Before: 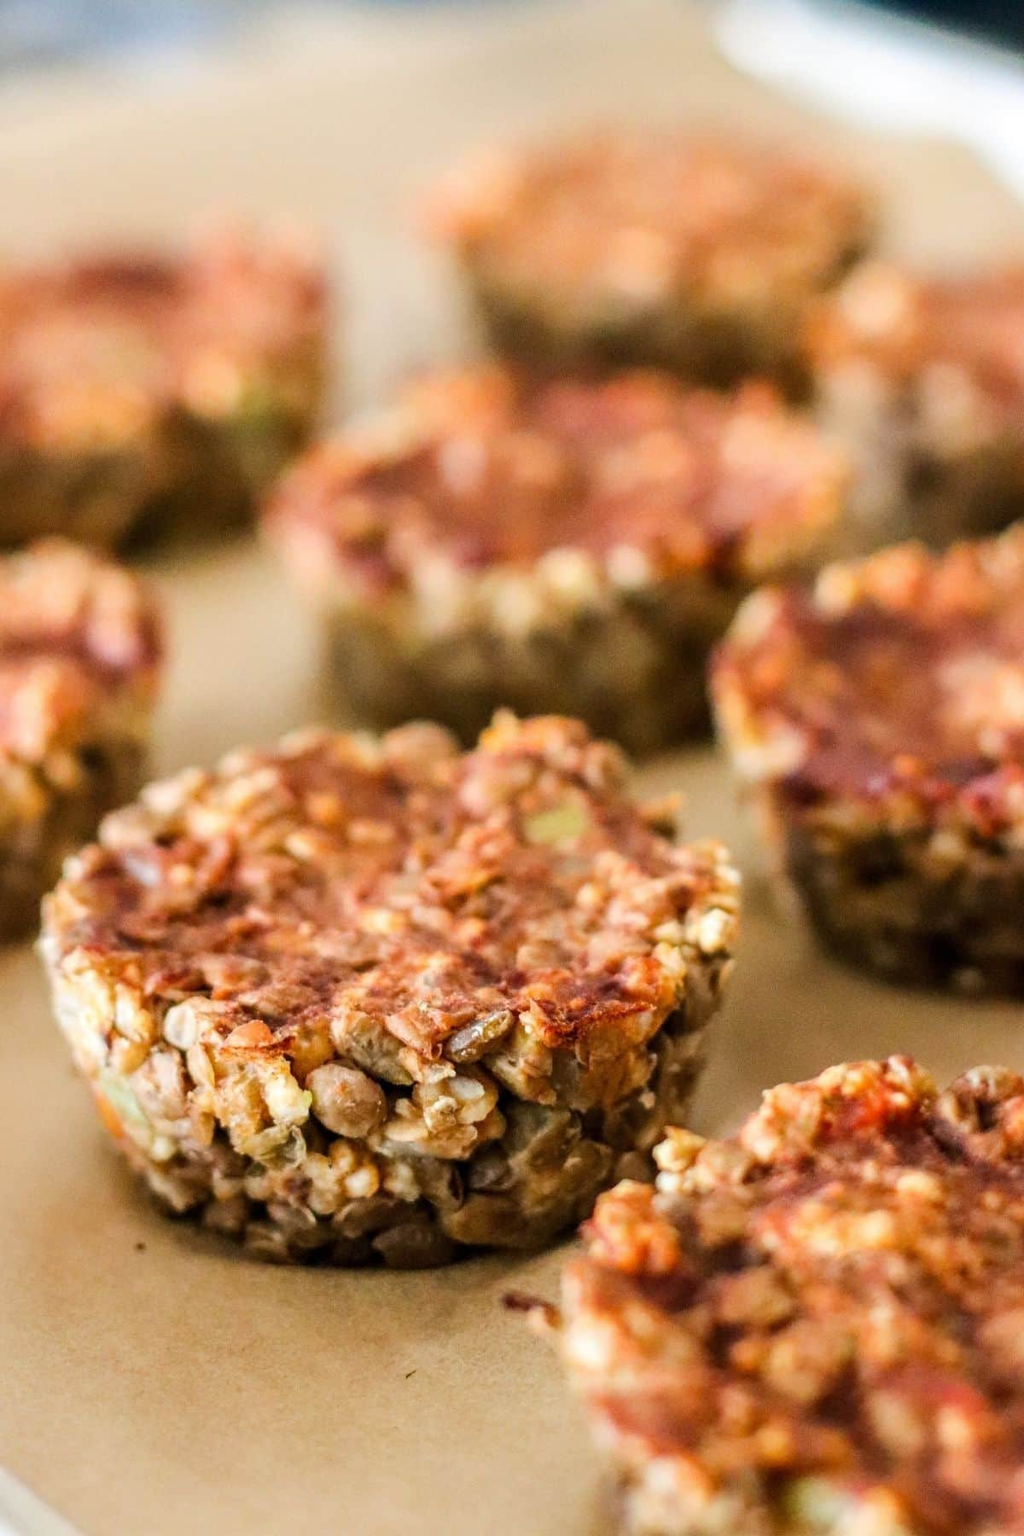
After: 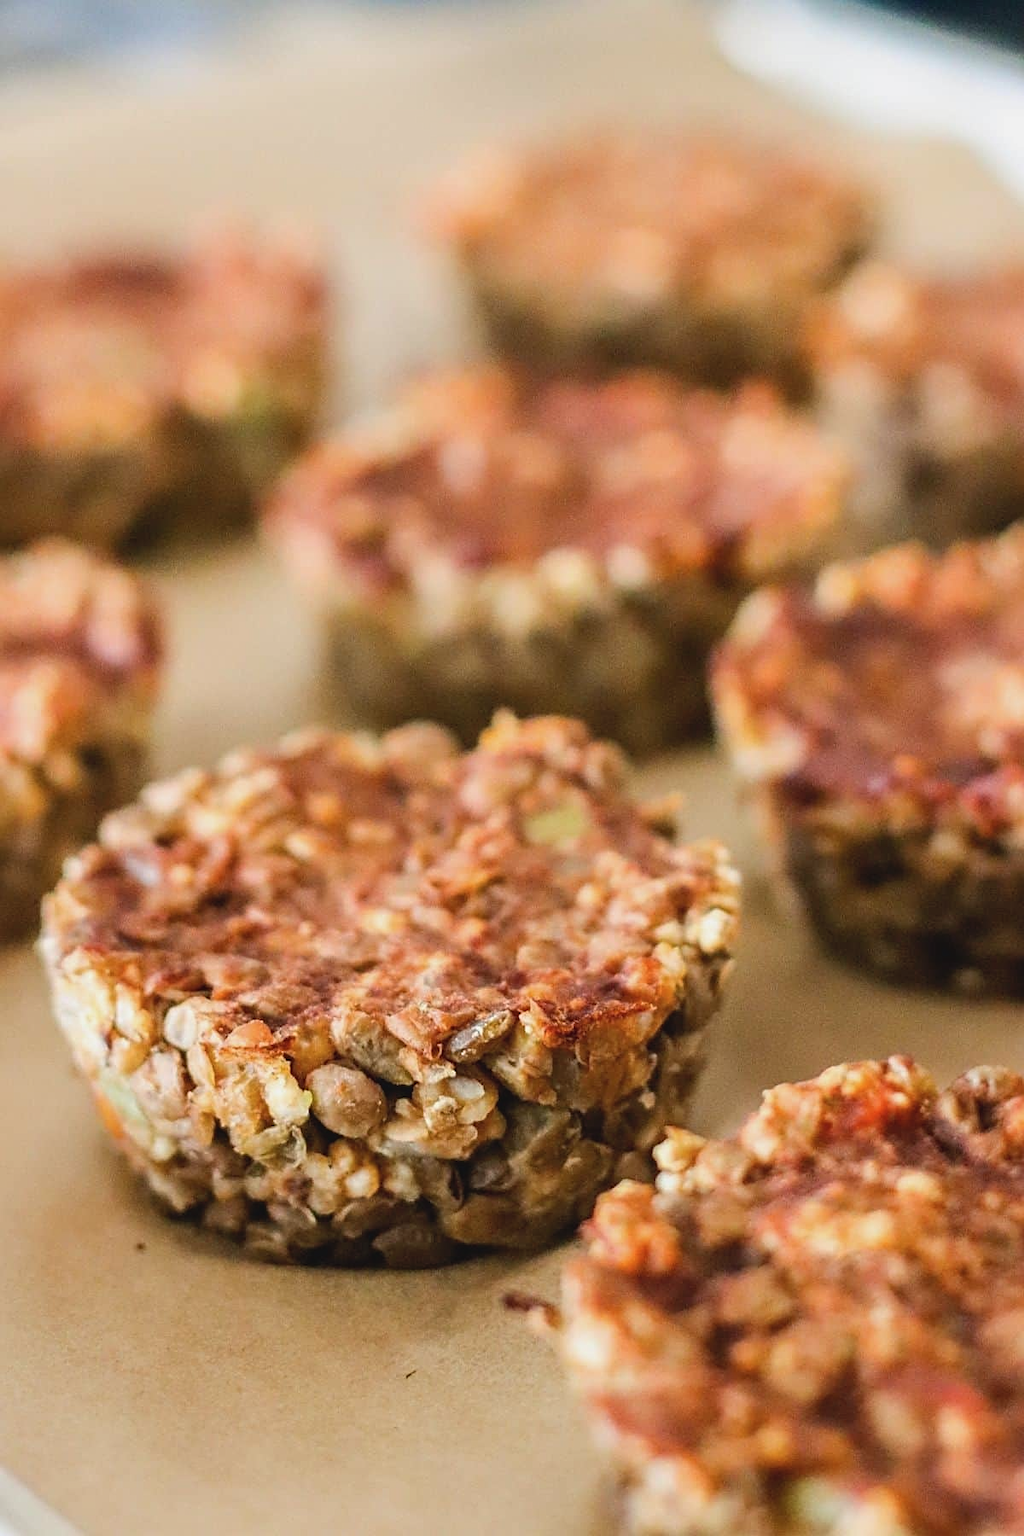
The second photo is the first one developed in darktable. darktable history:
contrast brightness saturation: contrast -0.1, saturation -0.1
sharpen: on, module defaults
